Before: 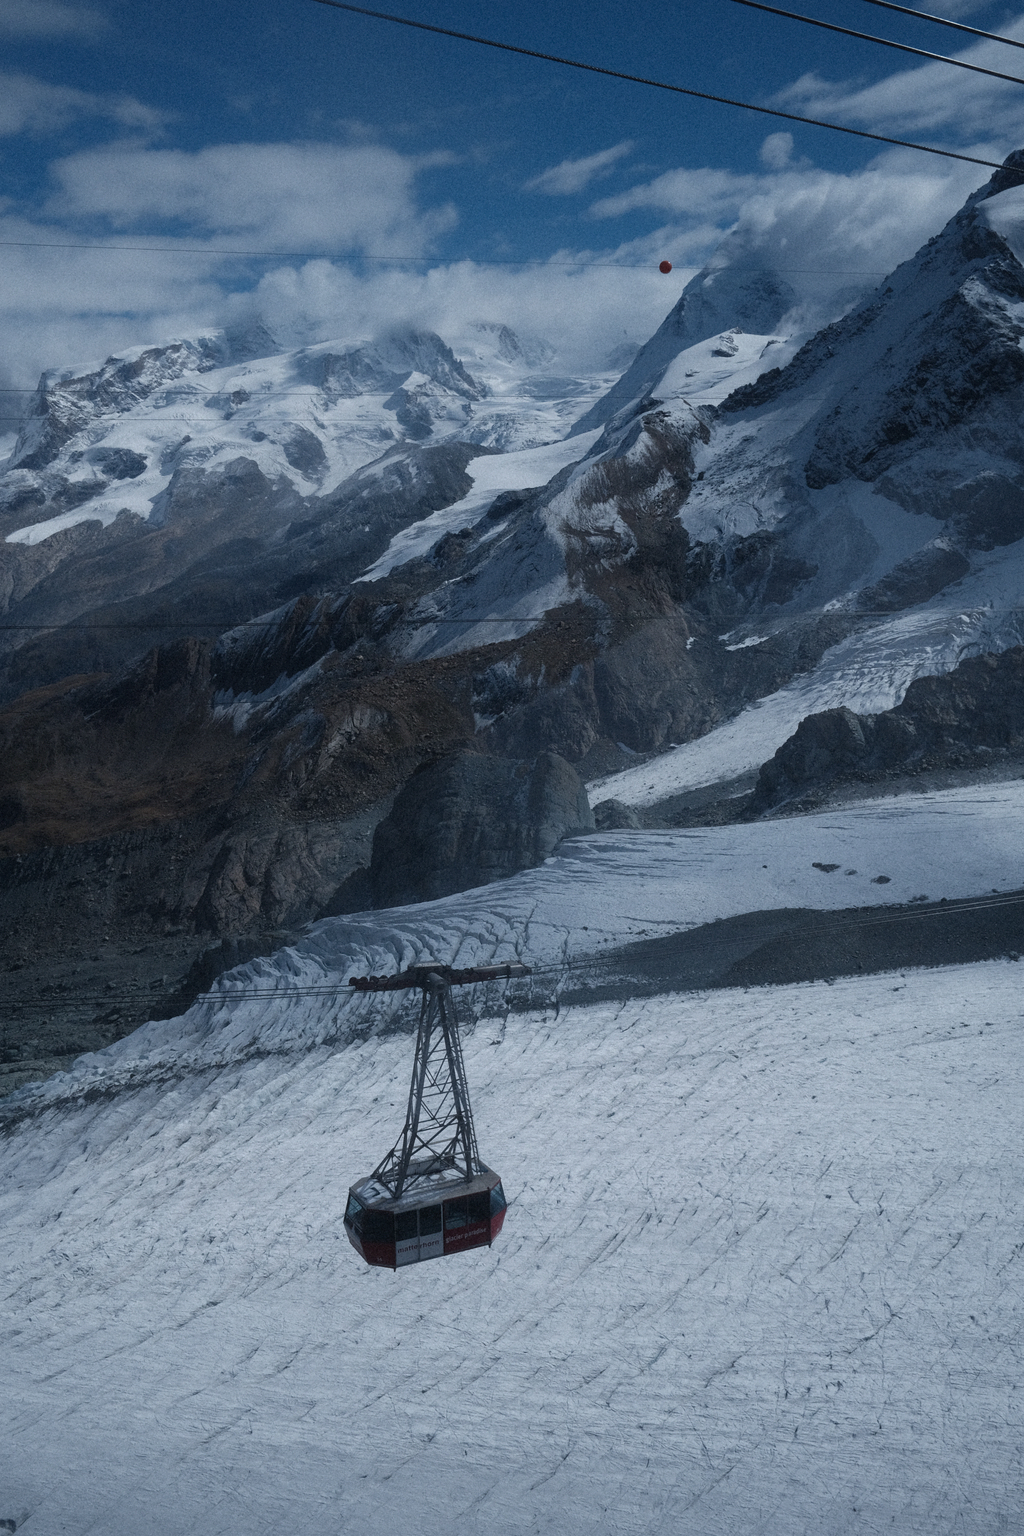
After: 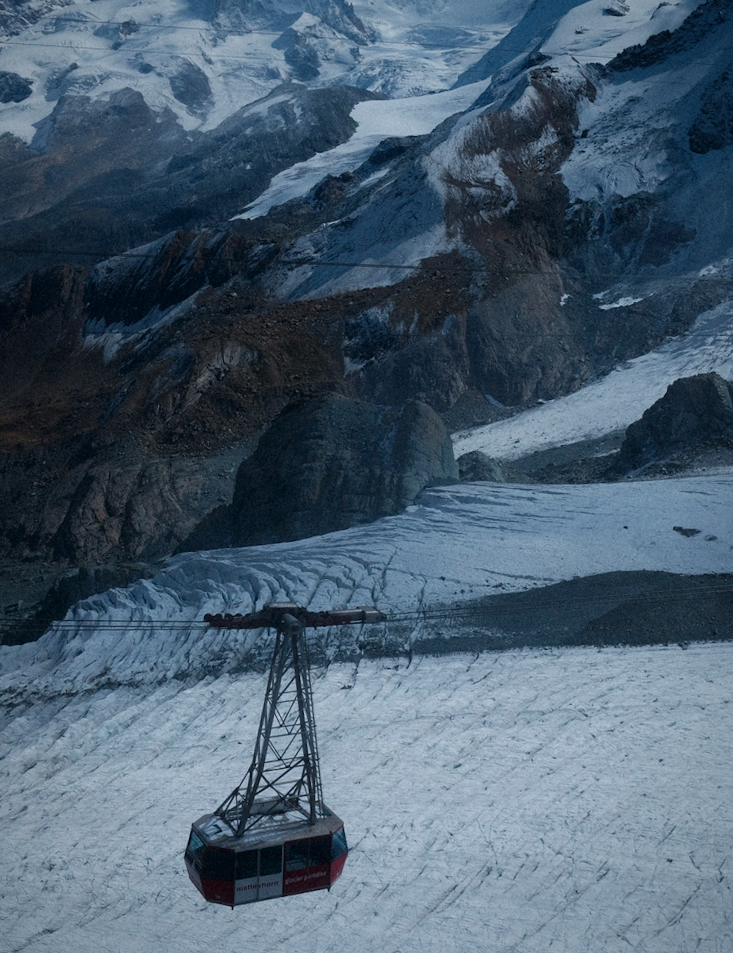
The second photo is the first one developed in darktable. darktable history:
tone curve: curves: ch0 [(0, 0) (0.059, 0.027) (0.162, 0.125) (0.304, 0.279) (0.547, 0.532) (0.828, 0.815) (1, 0.983)]; ch1 [(0, 0) (0.23, 0.166) (0.34, 0.308) (0.371, 0.337) (0.429, 0.411) (0.477, 0.462) (0.499, 0.498) (0.529, 0.537) (0.559, 0.582) (0.743, 0.798) (1, 1)]; ch2 [(0, 0) (0.431, 0.414) (0.498, 0.503) (0.524, 0.528) (0.568, 0.546) (0.6, 0.597) (0.634, 0.645) (0.728, 0.742) (1, 1)], color space Lab, independent channels, preserve colors none
vignetting: fall-off start 80.87%, fall-off radius 61.59%, brightness -0.384, saturation 0.007, center (0, 0.007), automatic ratio true, width/height ratio 1.418
crop and rotate: angle -3.37°, left 9.79%, top 20.73%, right 12.42%, bottom 11.82%
